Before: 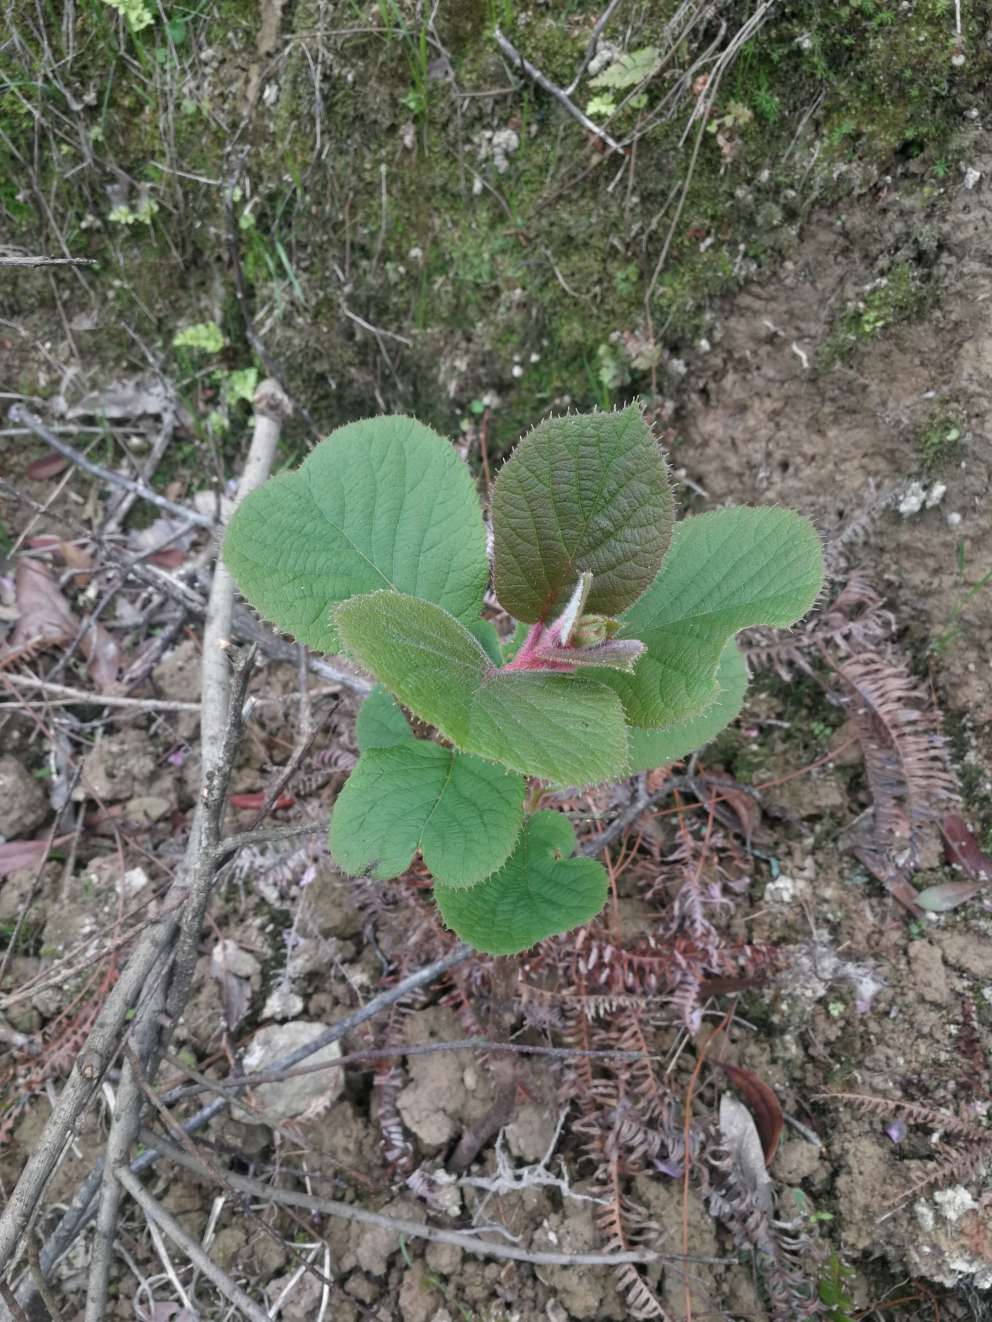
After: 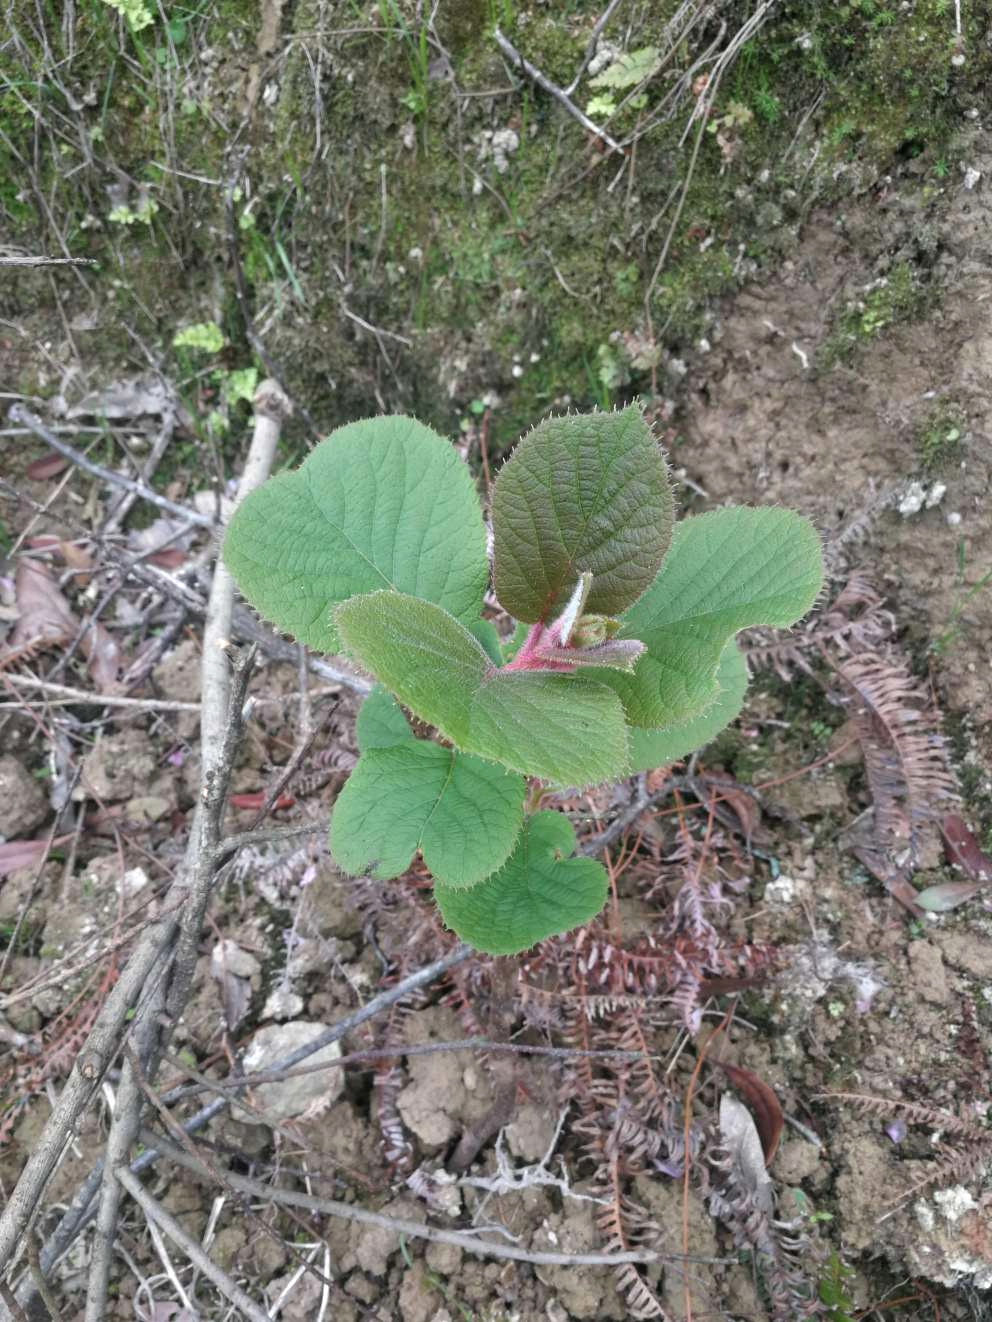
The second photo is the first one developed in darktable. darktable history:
exposure: black level correction 0, exposure 0.301 EV, compensate highlight preservation false
